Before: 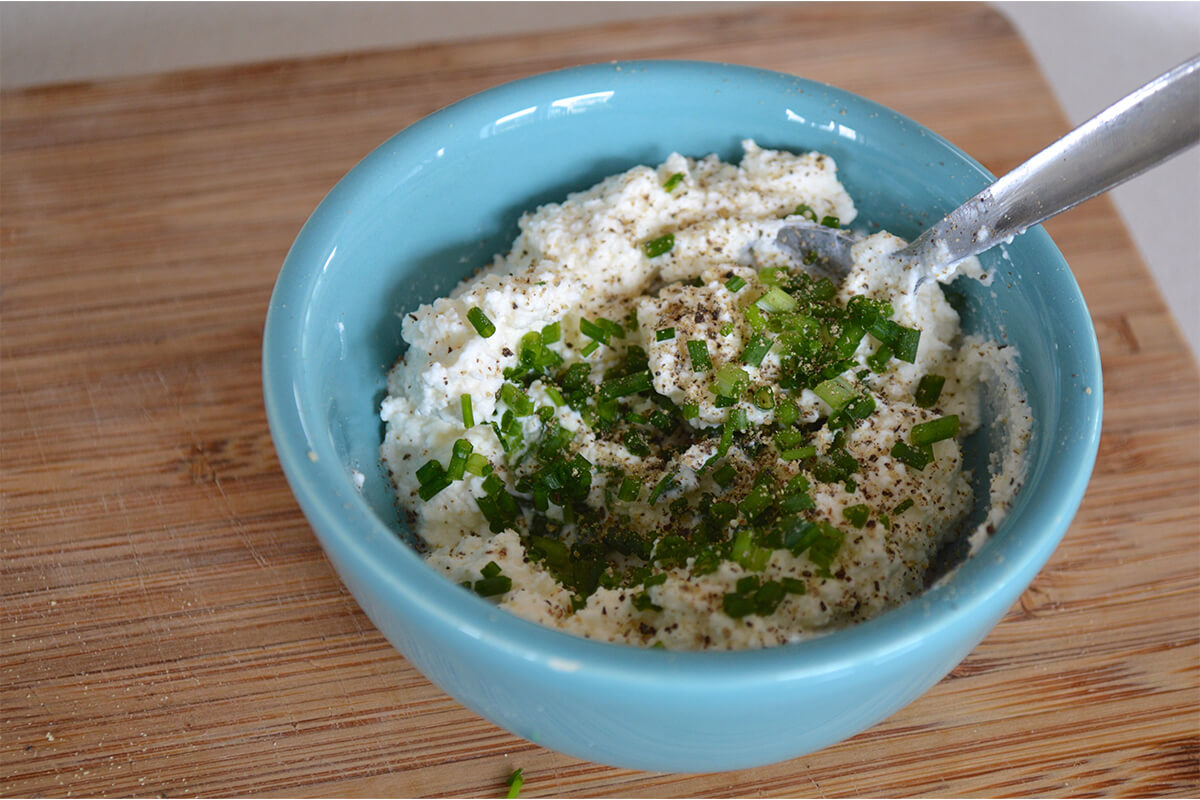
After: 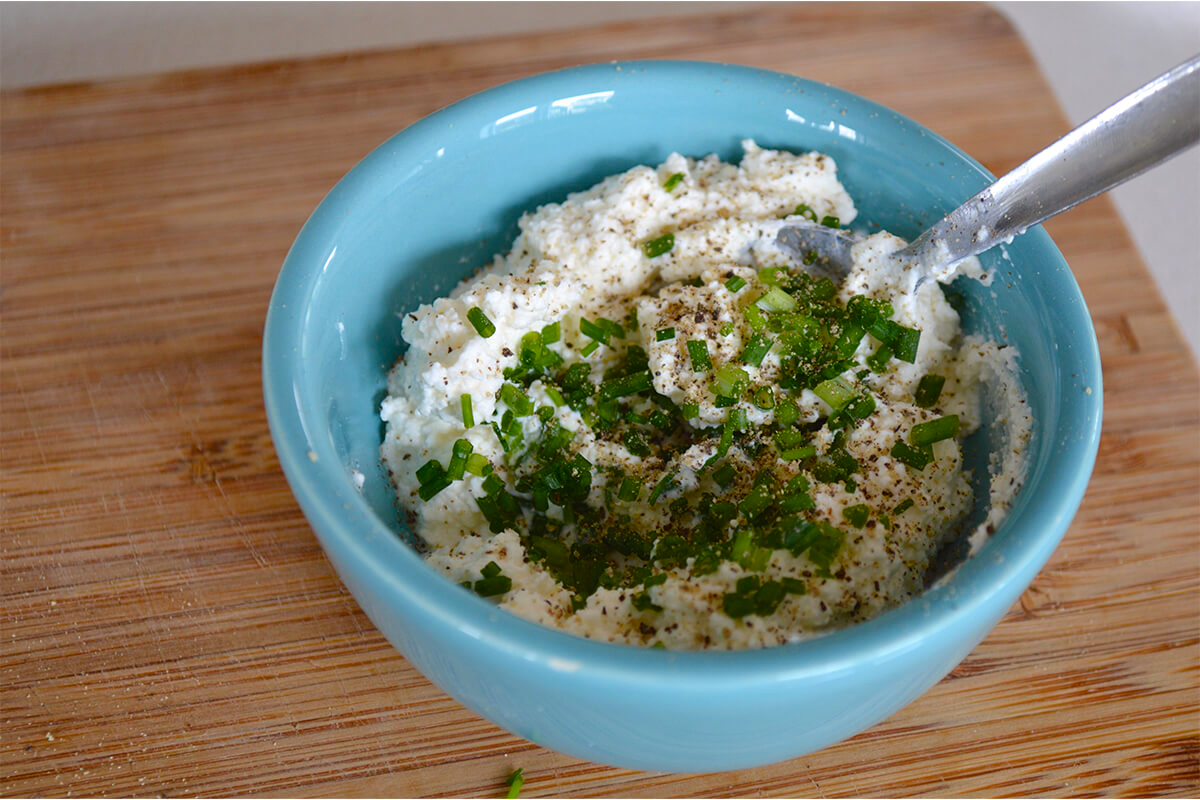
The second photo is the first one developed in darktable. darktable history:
tone equalizer: on, module defaults
color balance rgb: perceptual saturation grading › global saturation 20%, perceptual saturation grading › highlights -25%, perceptual saturation grading › shadows 25%
